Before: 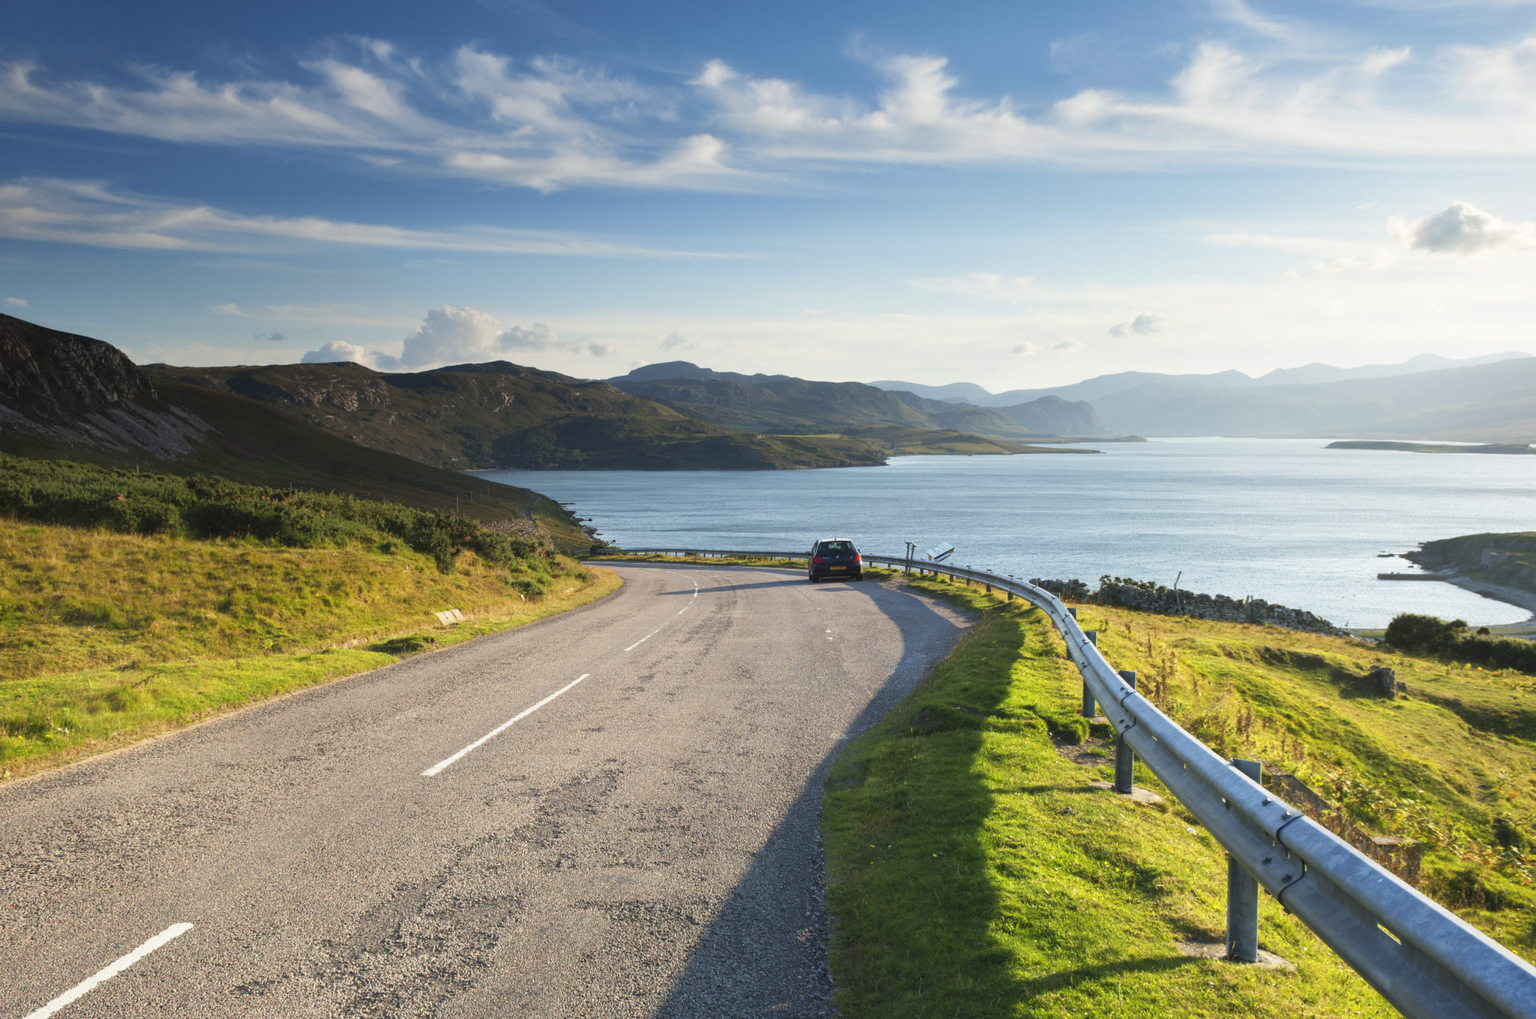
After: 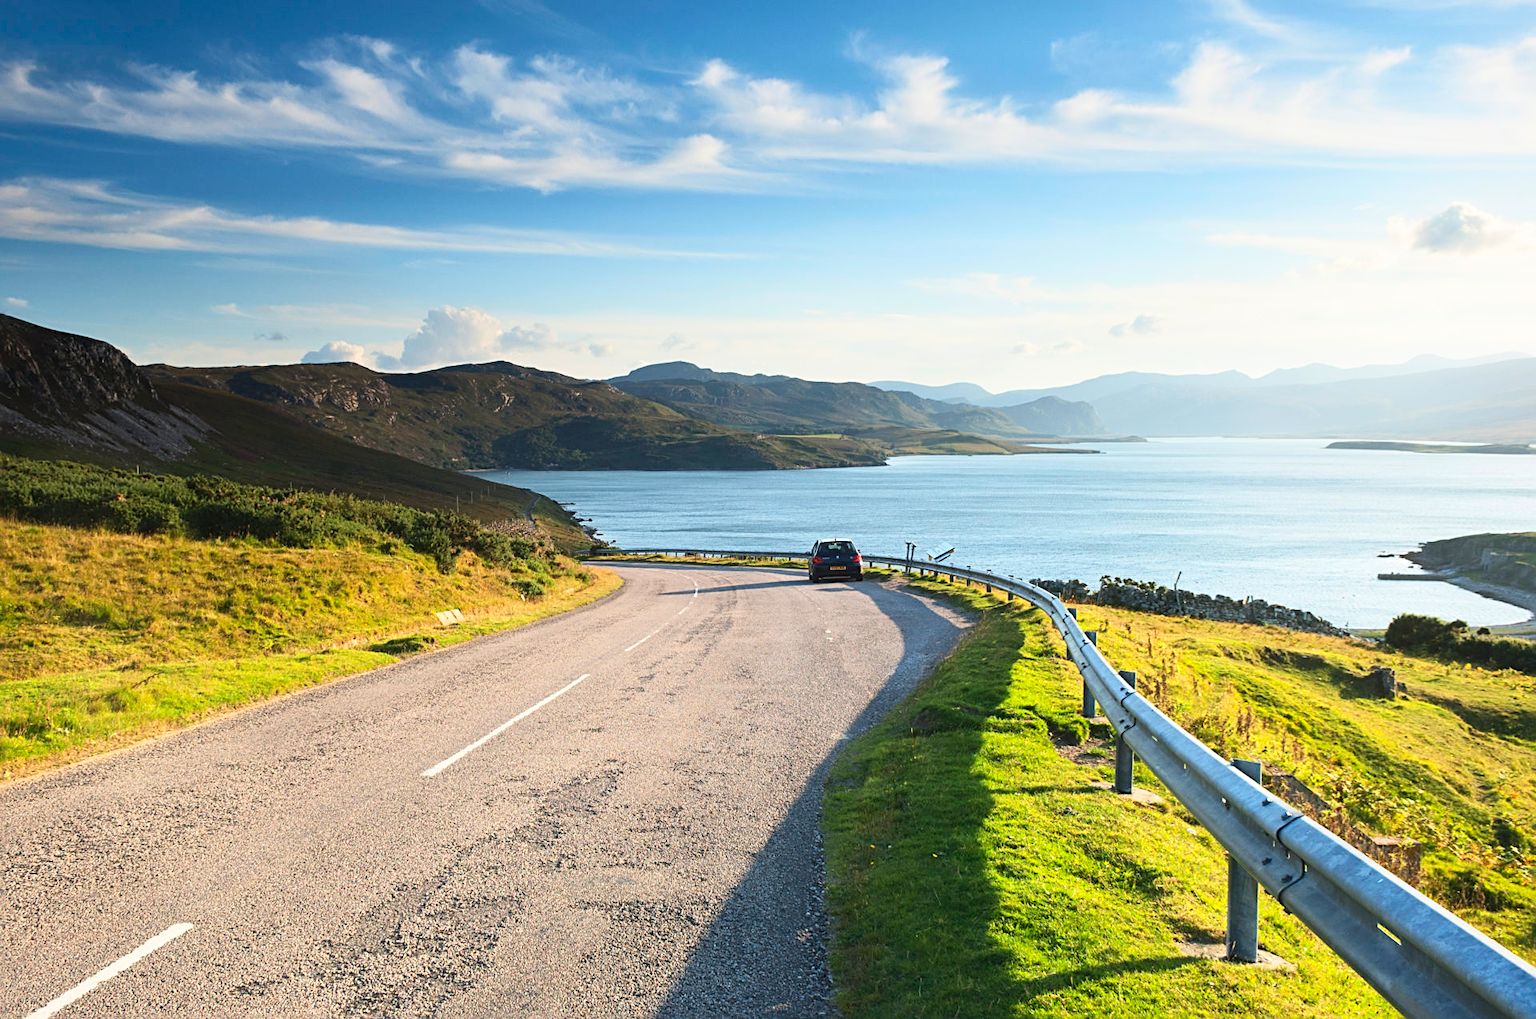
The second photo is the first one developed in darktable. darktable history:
contrast brightness saturation: contrast 0.203, brightness 0.14, saturation 0.141
sharpen: radius 2.746
